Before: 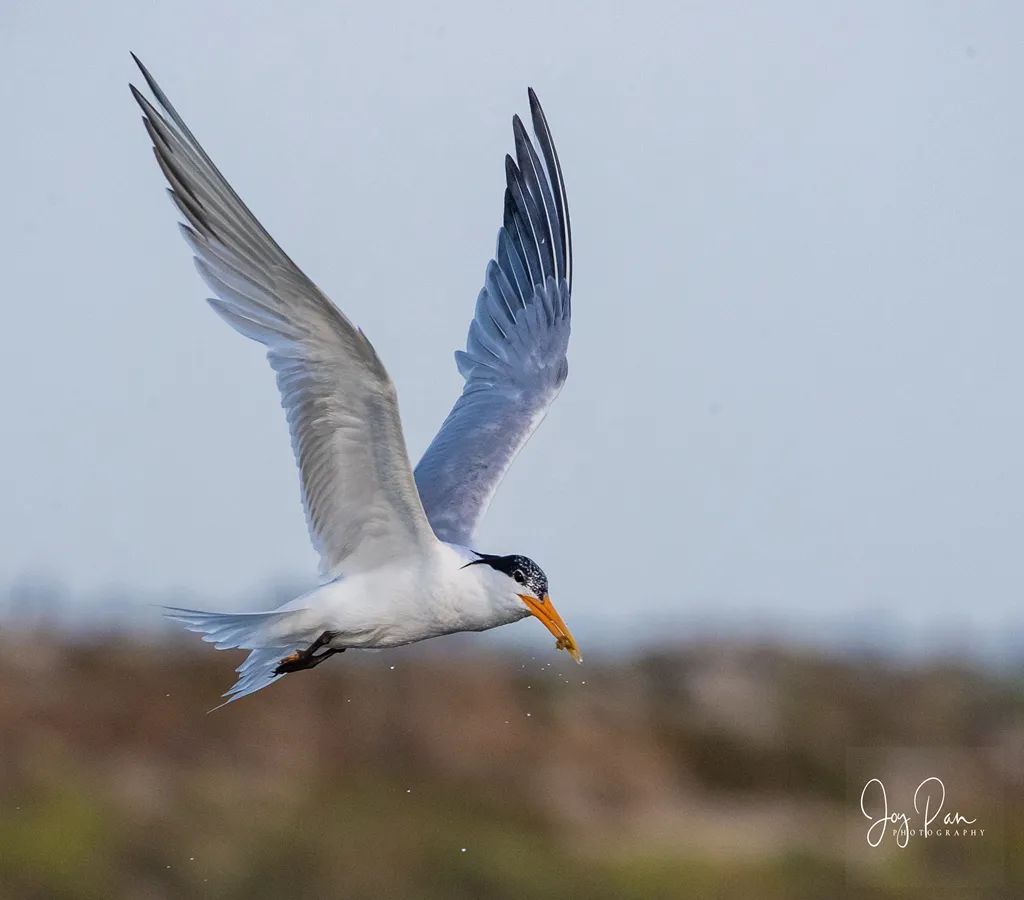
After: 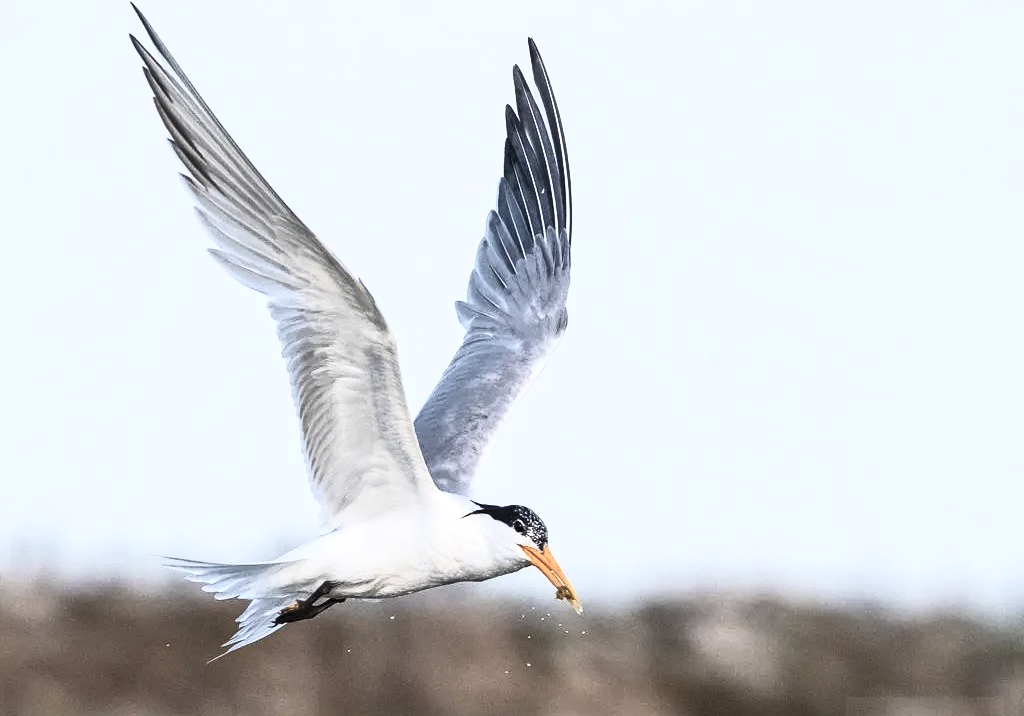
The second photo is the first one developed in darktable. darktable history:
contrast brightness saturation: contrast 0.582, brightness 0.567, saturation -0.336
local contrast: highlights 101%, shadows 100%, detail 119%, midtone range 0.2
crop and rotate: top 5.658%, bottom 14.783%
